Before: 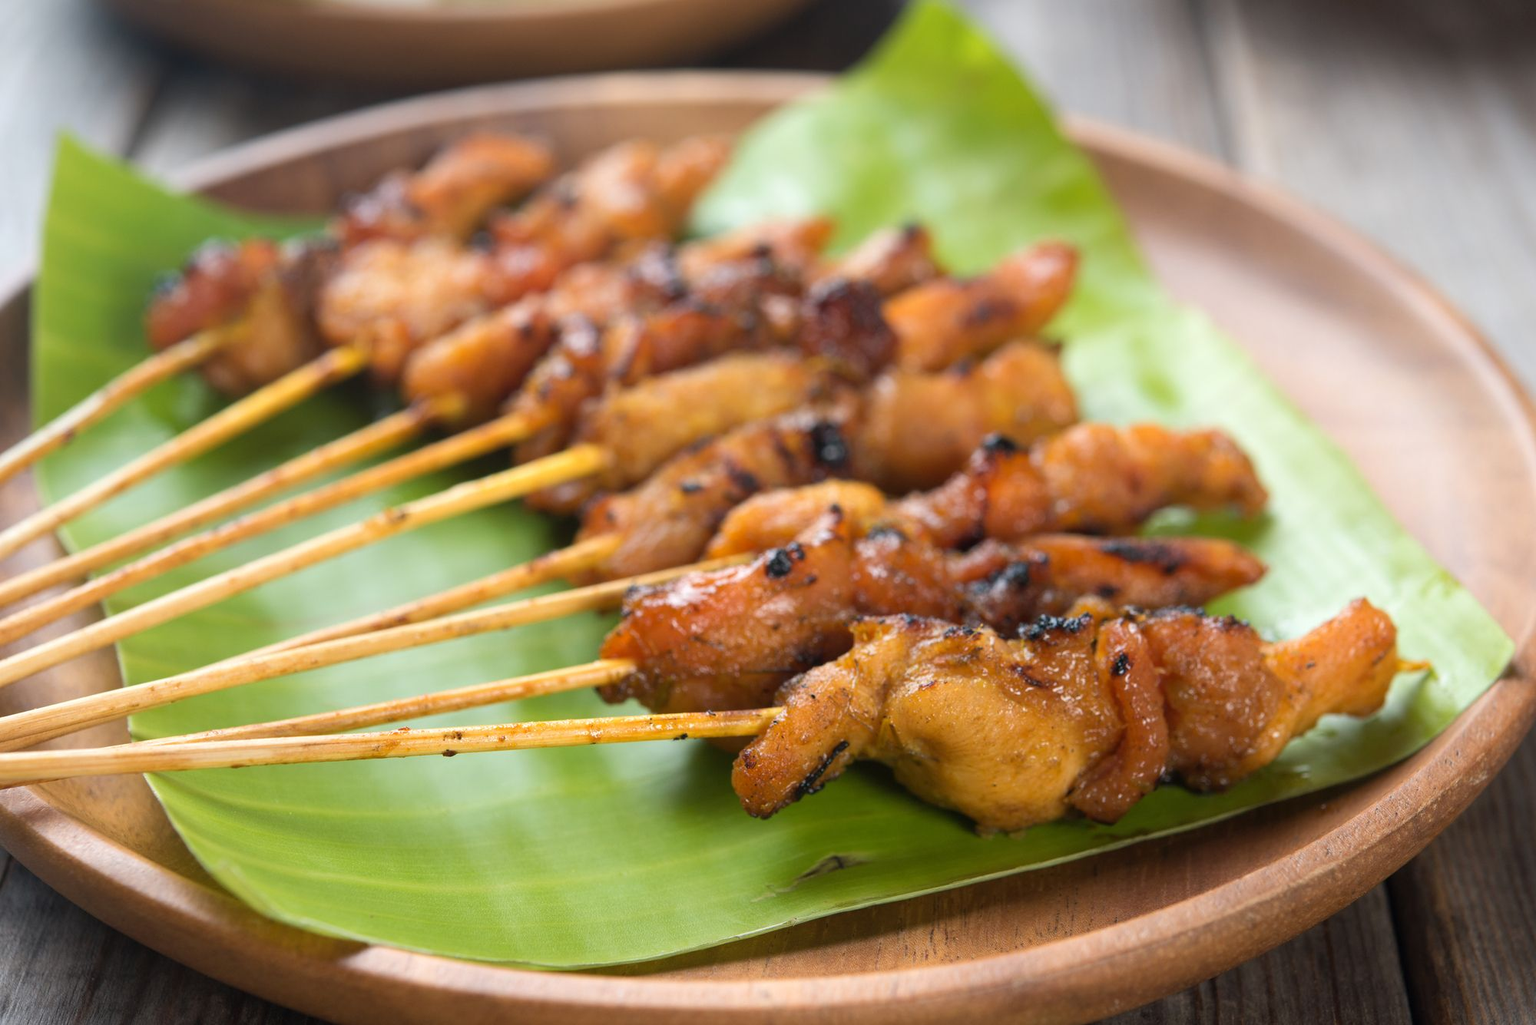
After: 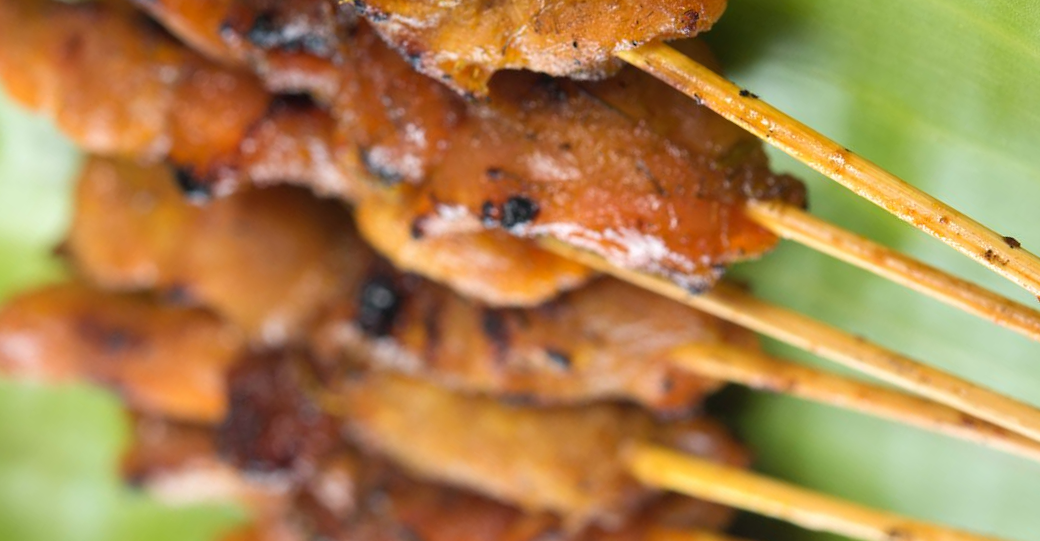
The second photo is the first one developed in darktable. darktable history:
crop and rotate: angle 146.76°, left 9.211%, top 15.639%, right 4.534%, bottom 17.118%
